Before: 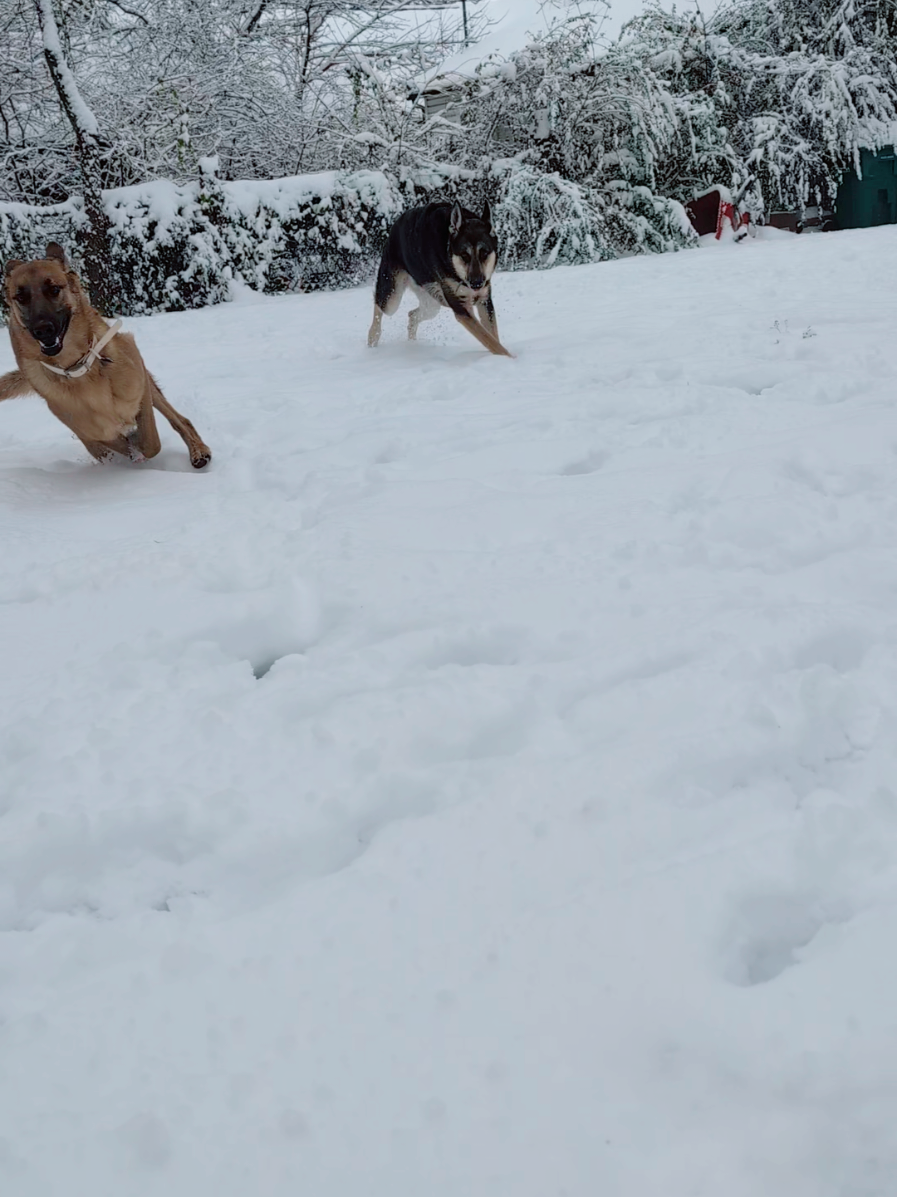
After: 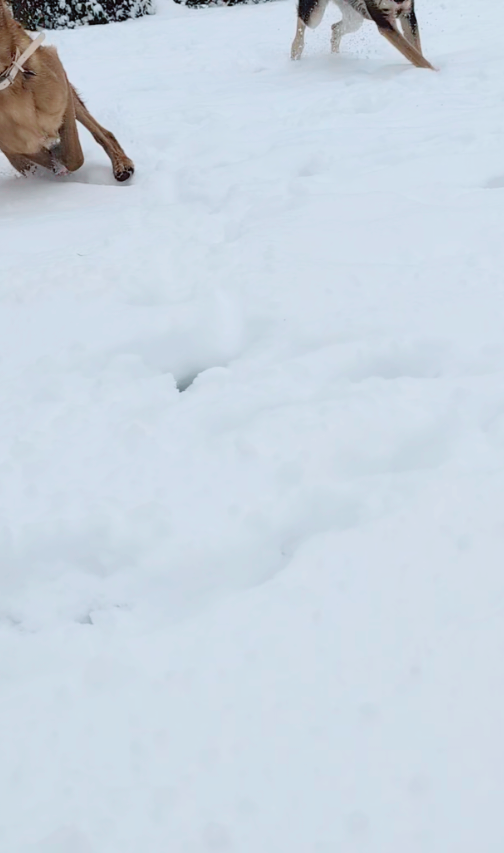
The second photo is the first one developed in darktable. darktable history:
contrast brightness saturation: contrast 0.2, brightness 0.154, saturation 0.139
crop: left 8.63%, top 24.053%, right 35.143%, bottom 4.645%
